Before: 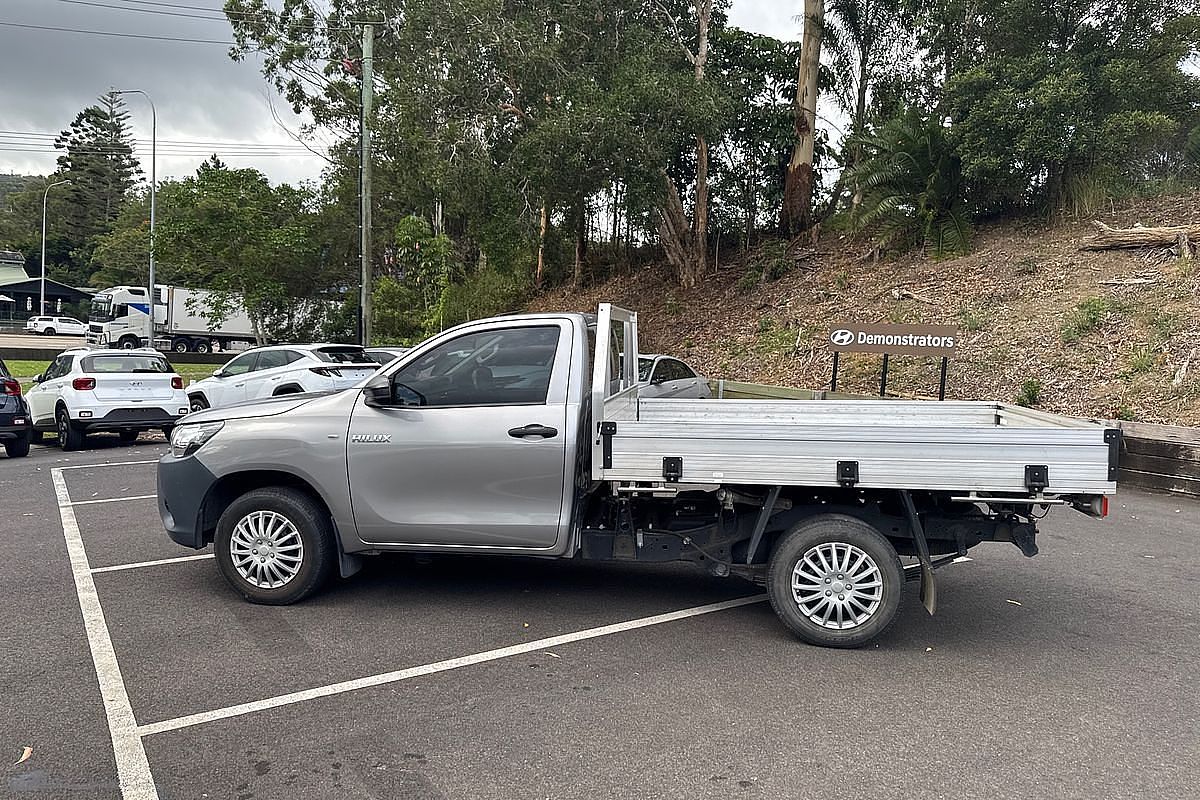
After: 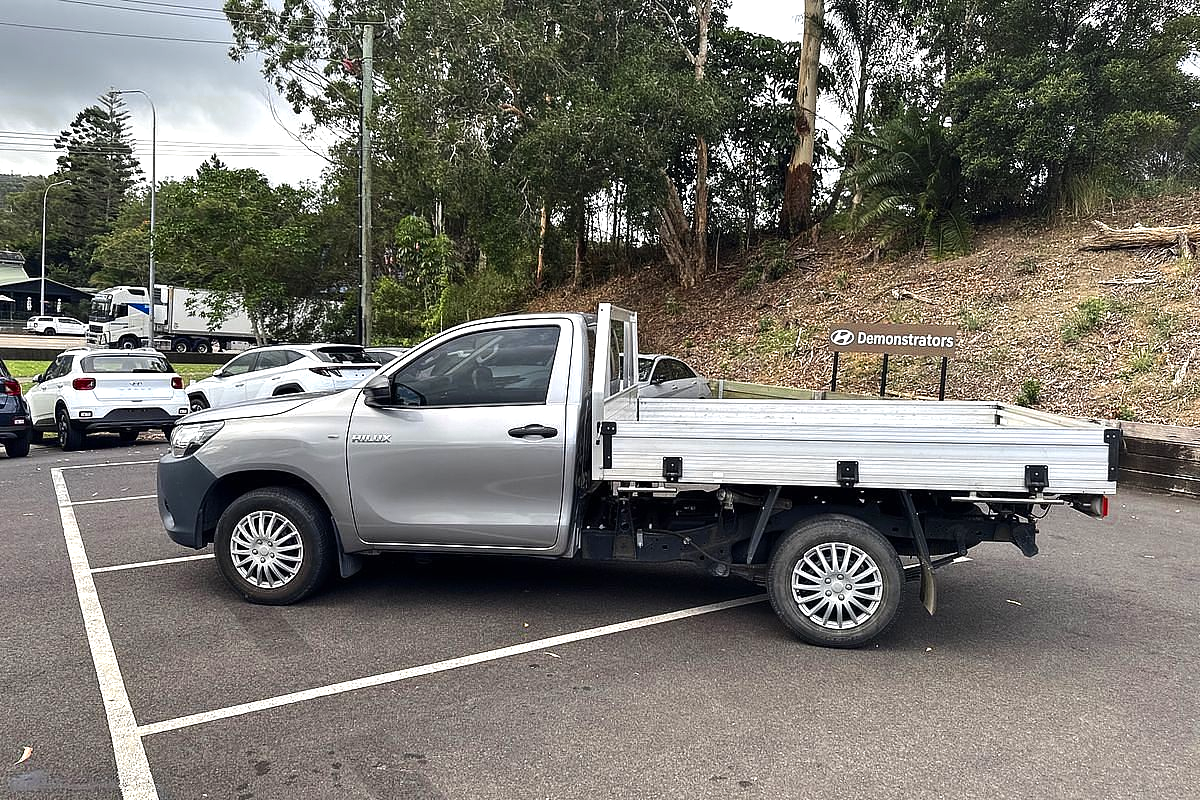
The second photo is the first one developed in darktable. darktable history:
color zones: curves: ch0 [(0.004, 0.305) (0.261, 0.623) (0.389, 0.399) (0.708, 0.571) (0.947, 0.34)]; ch1 [(0.025, 0.645) (0.229, 0.584) (0.326, 0.551) (0.484, 0.262) (0.757, 0.643)]
tone equalizer: -8 EV -0.426 EV, -7 EV -0.426 EV, -6 EV -0.354 EV, -5 EV -0.209 EV, -3 EV 0.218 EV, -2 EV 0.306 EV, -1 EV 0.397 EV, +0 EV 0.394 EV, edges refinement/feathering 500, mask exposure compensation -1.57 EV, preserve details no
